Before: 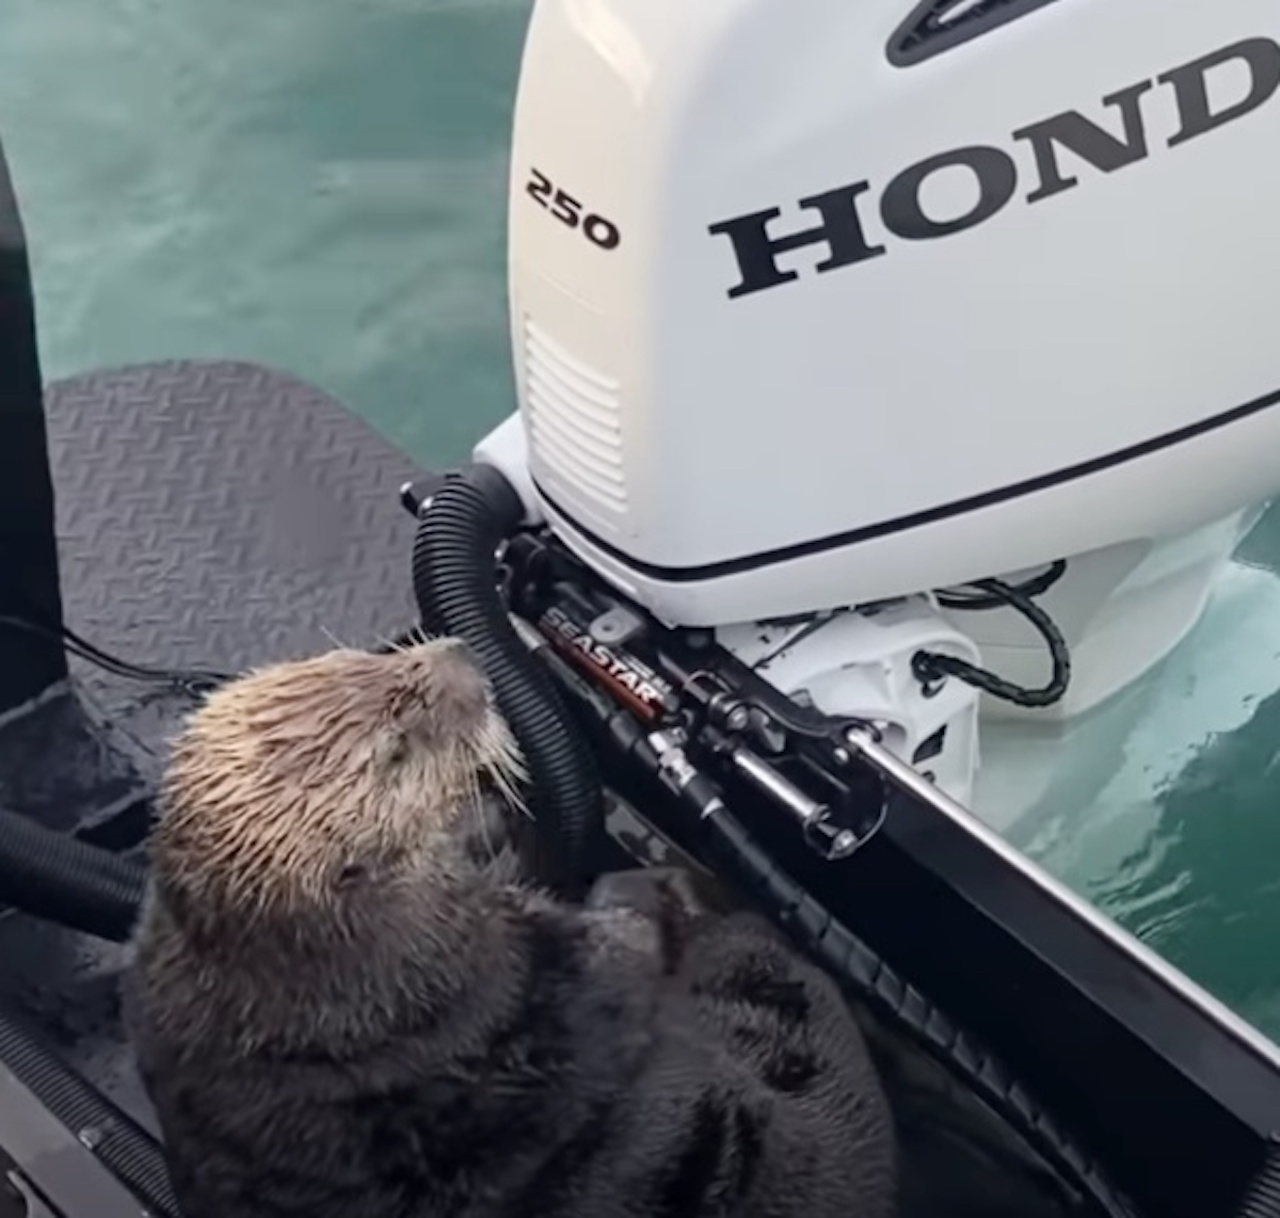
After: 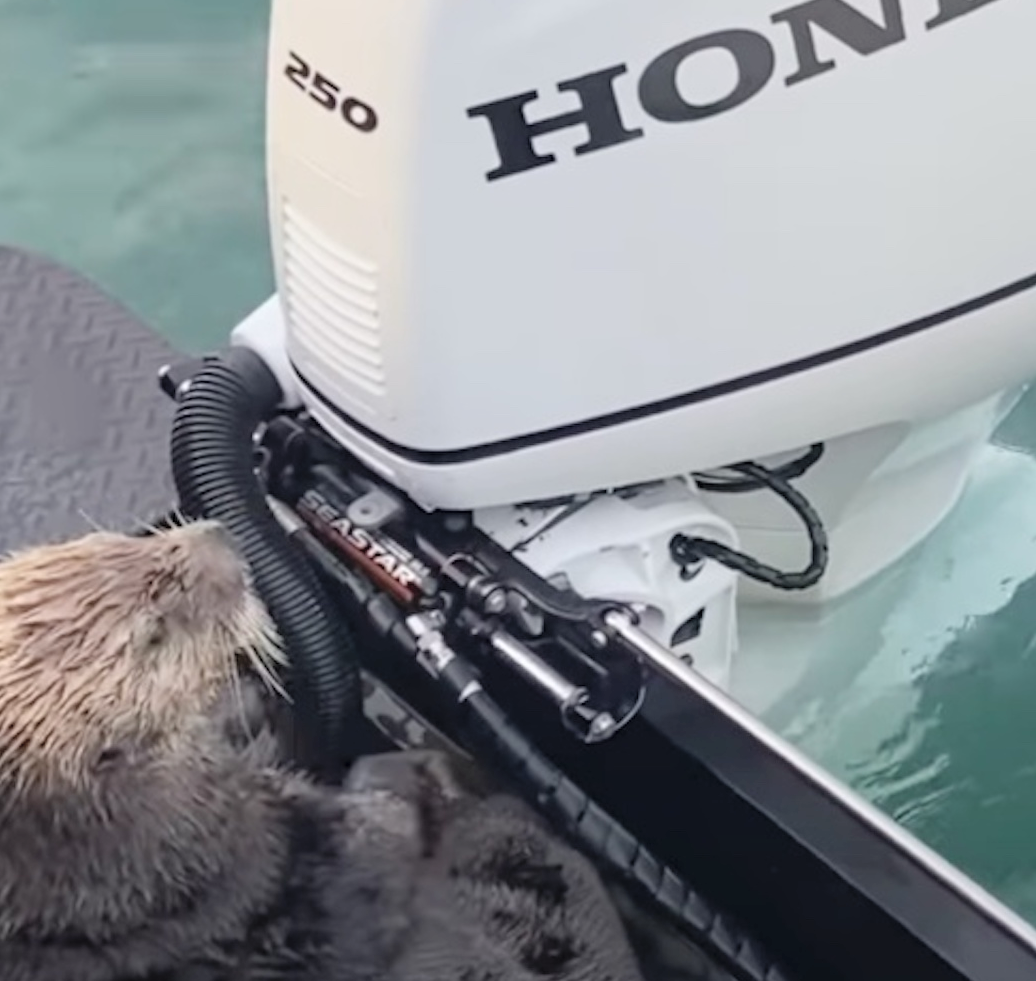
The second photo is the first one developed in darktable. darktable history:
contrast brightness saturation: brightness 0.153
crop: left 18.916%, top 9.679%, right 0%, bottom 9.749%
